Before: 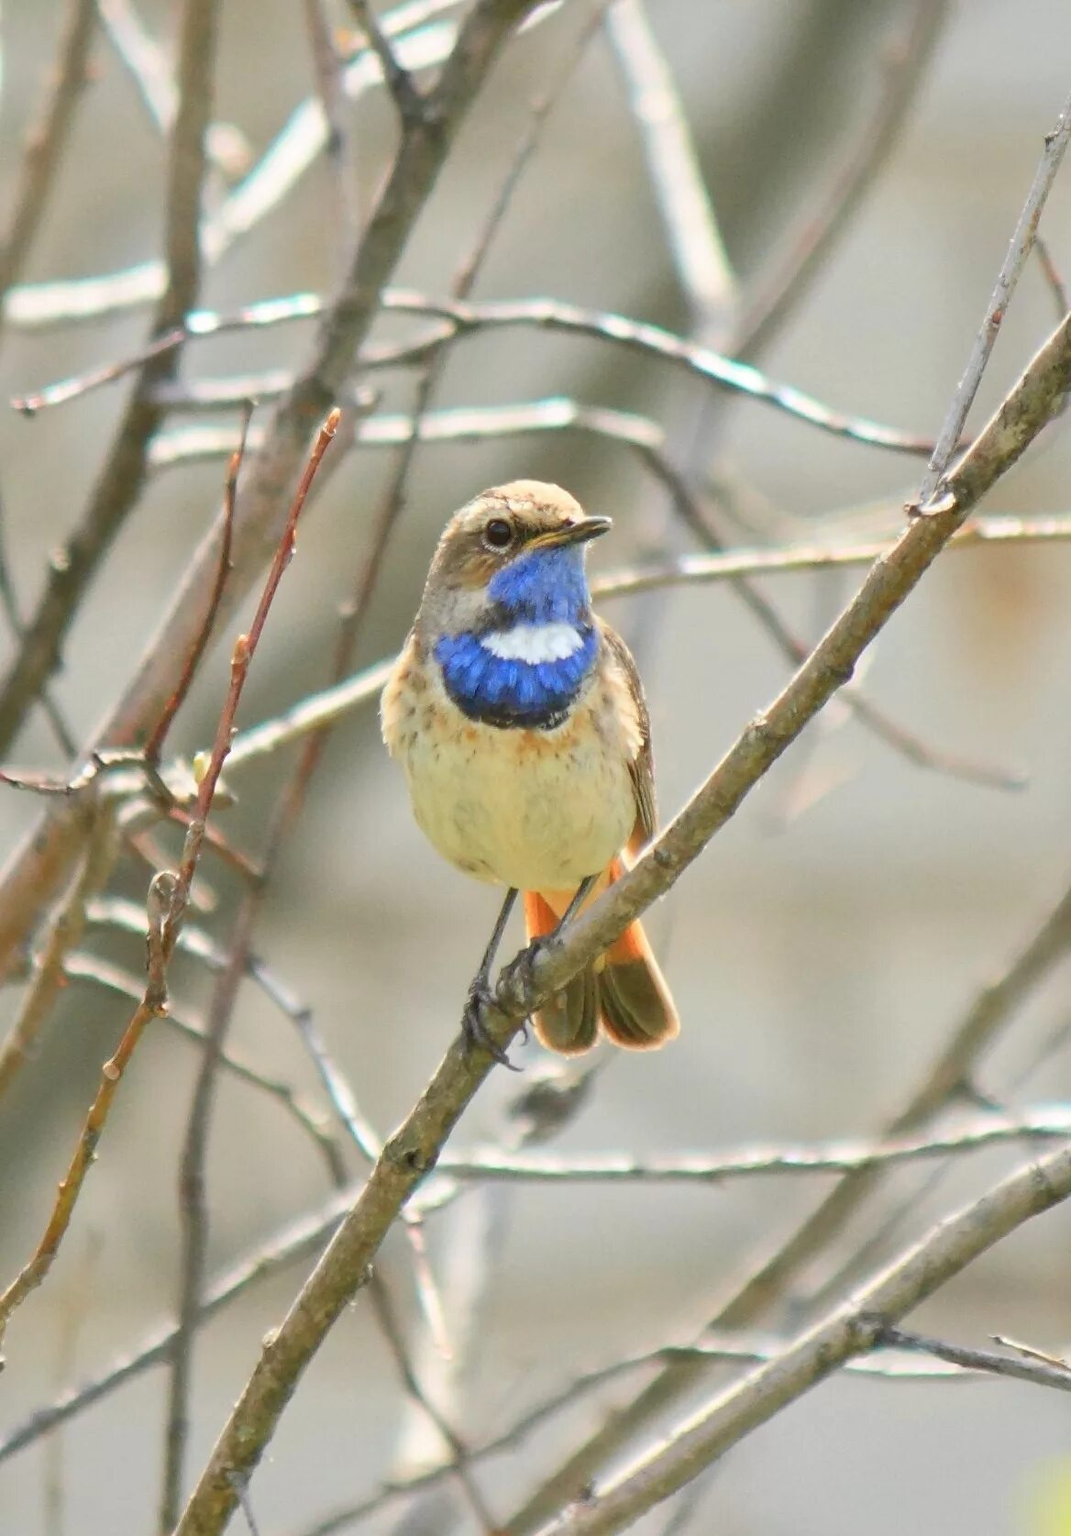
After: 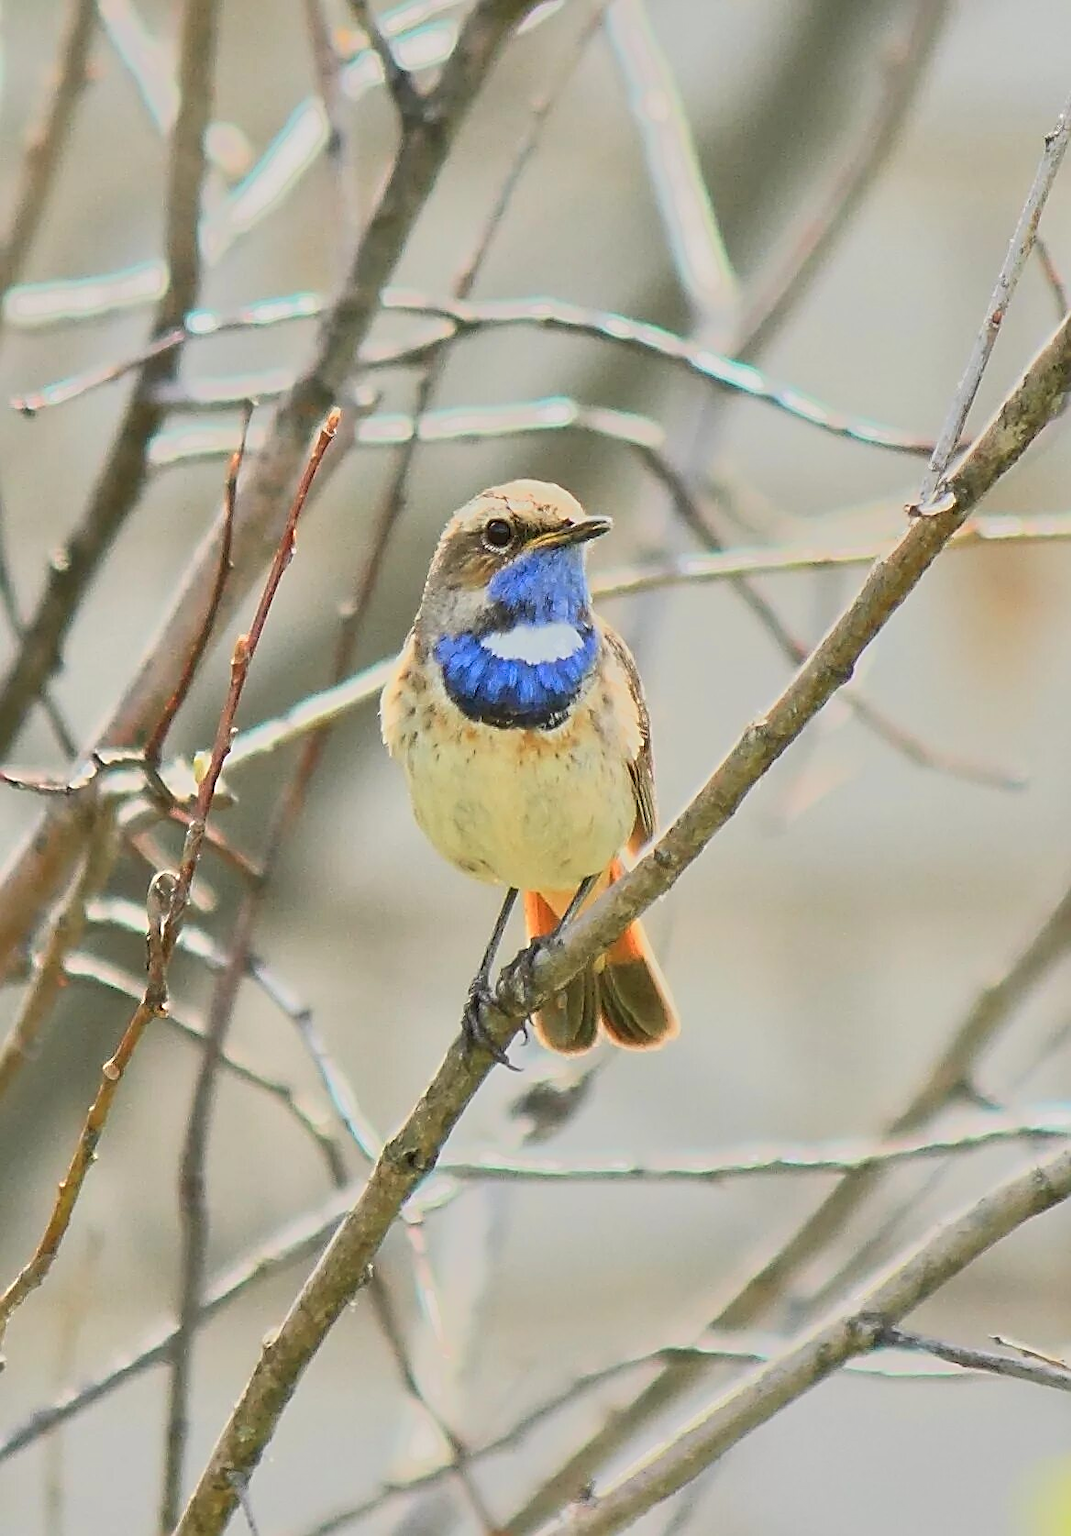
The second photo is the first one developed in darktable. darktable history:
tone equalizer: -7 EV -0.63 EV, -6 EV 1 EV, -5 EV -0.45 EV, -4 EV 0.43 EV, -3 EV 0.41 EV, -2 EV 0.15 EV, -1 EV -0.15 EV, +0 EV -0.39 EV, smoothing diameter 25%, edges refinement/feathering 10, preserve details guided filter
sharpen: amount 1
